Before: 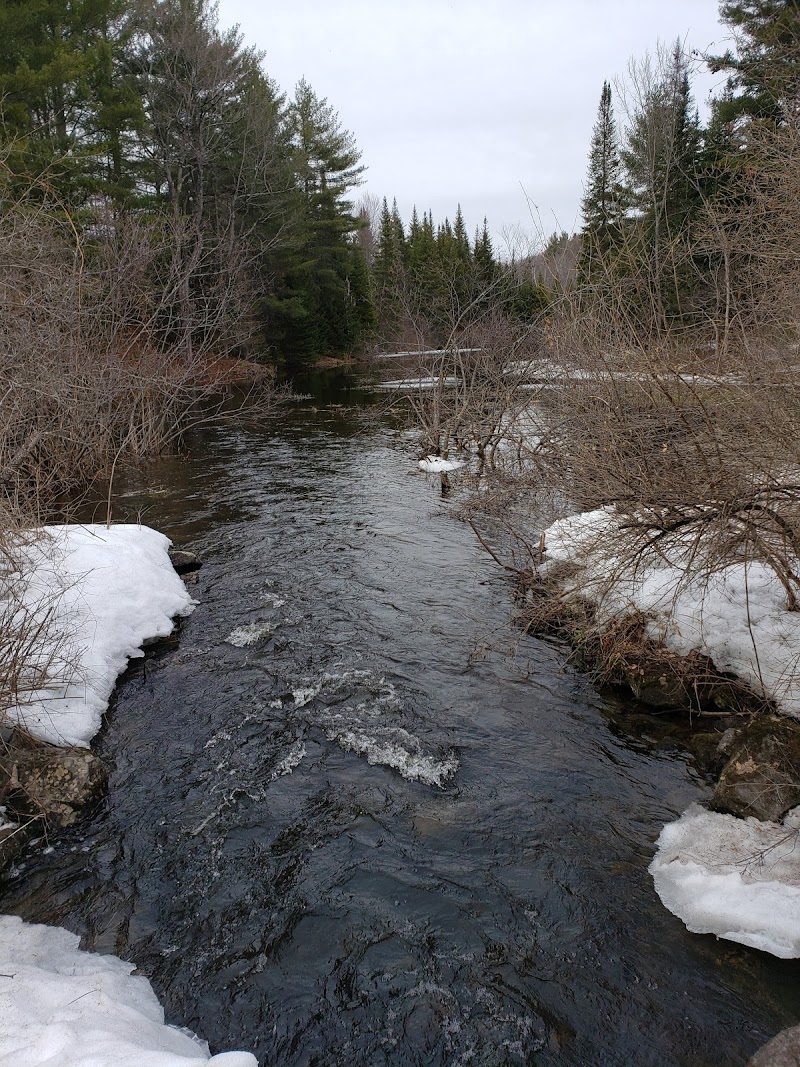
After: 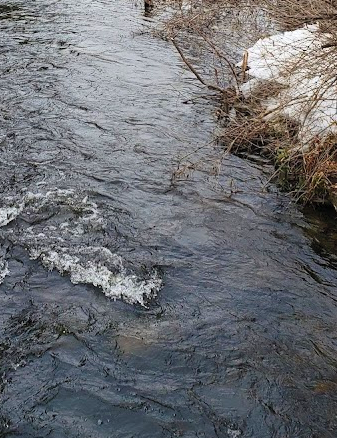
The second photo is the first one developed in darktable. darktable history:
exposure: compensate exposure bias true, compensate highlight preservation false
contrast brightness saturation: contrast 0.24, brightness 0.26, saturation 0.39
crop: left 37.221%, top 45.169%, right 20.63%, bottom 13.777%
